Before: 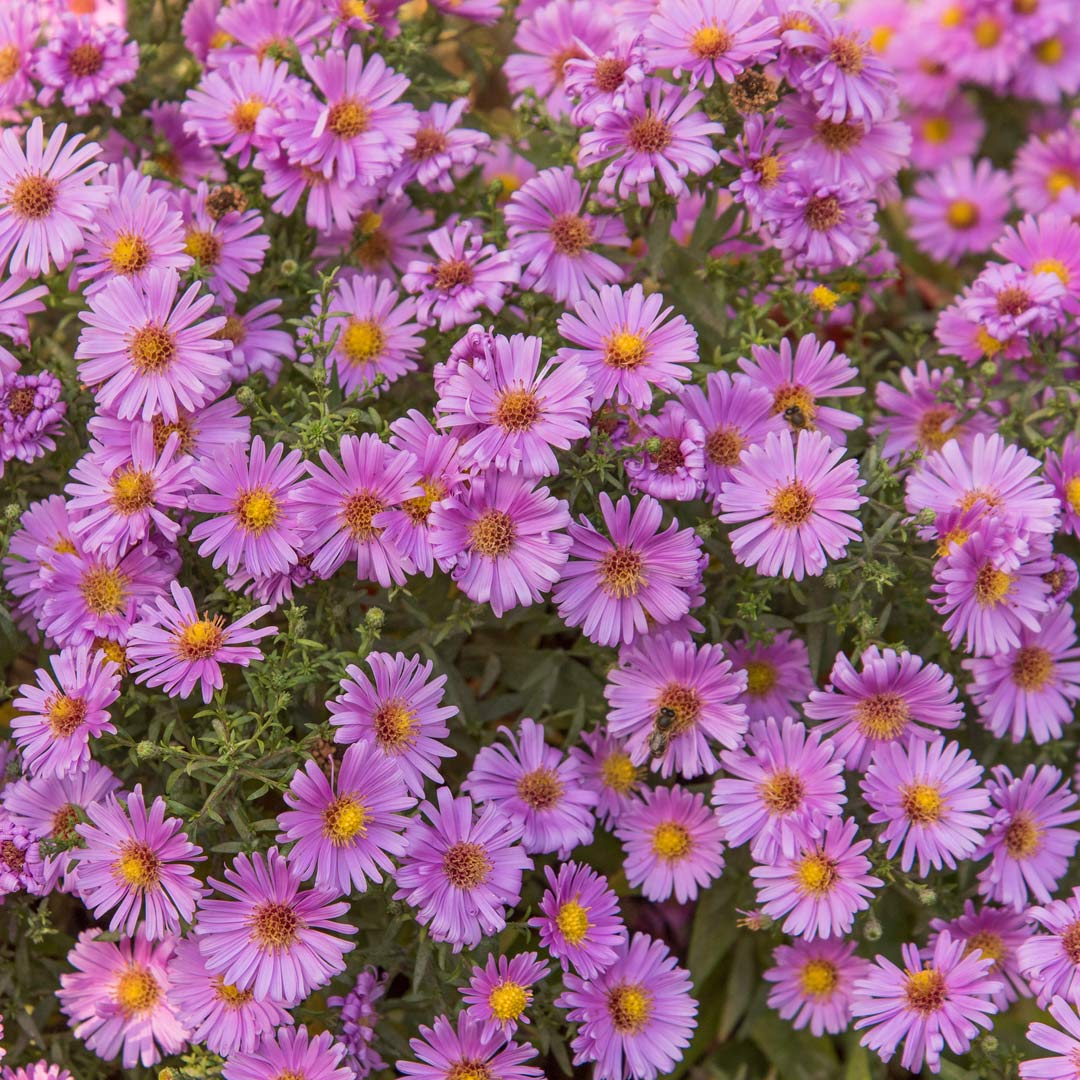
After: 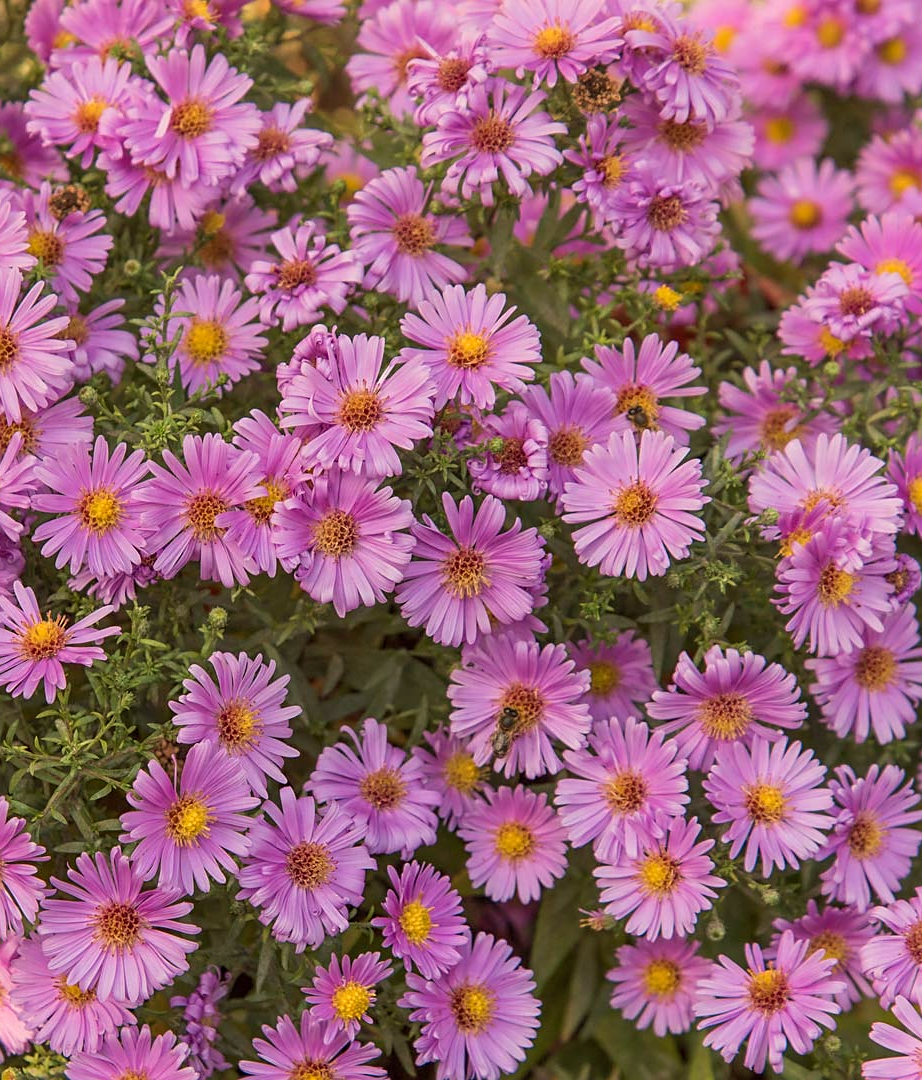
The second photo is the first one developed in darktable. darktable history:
white balance: red 1.029, blue 0.92
crop and rotate: left 14.584%
sharpen: radius 1.864, amount 0.398, threshold 1.271
